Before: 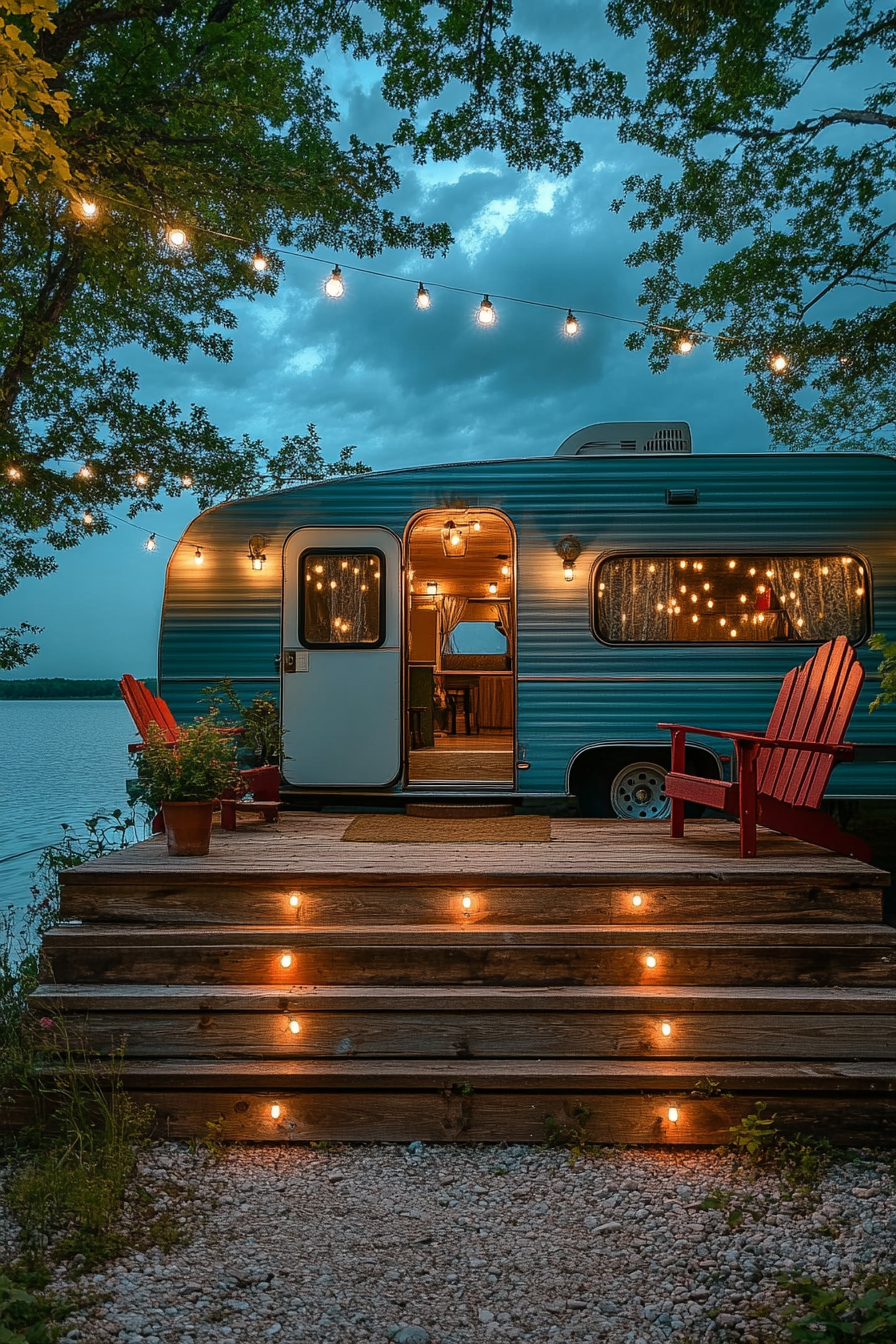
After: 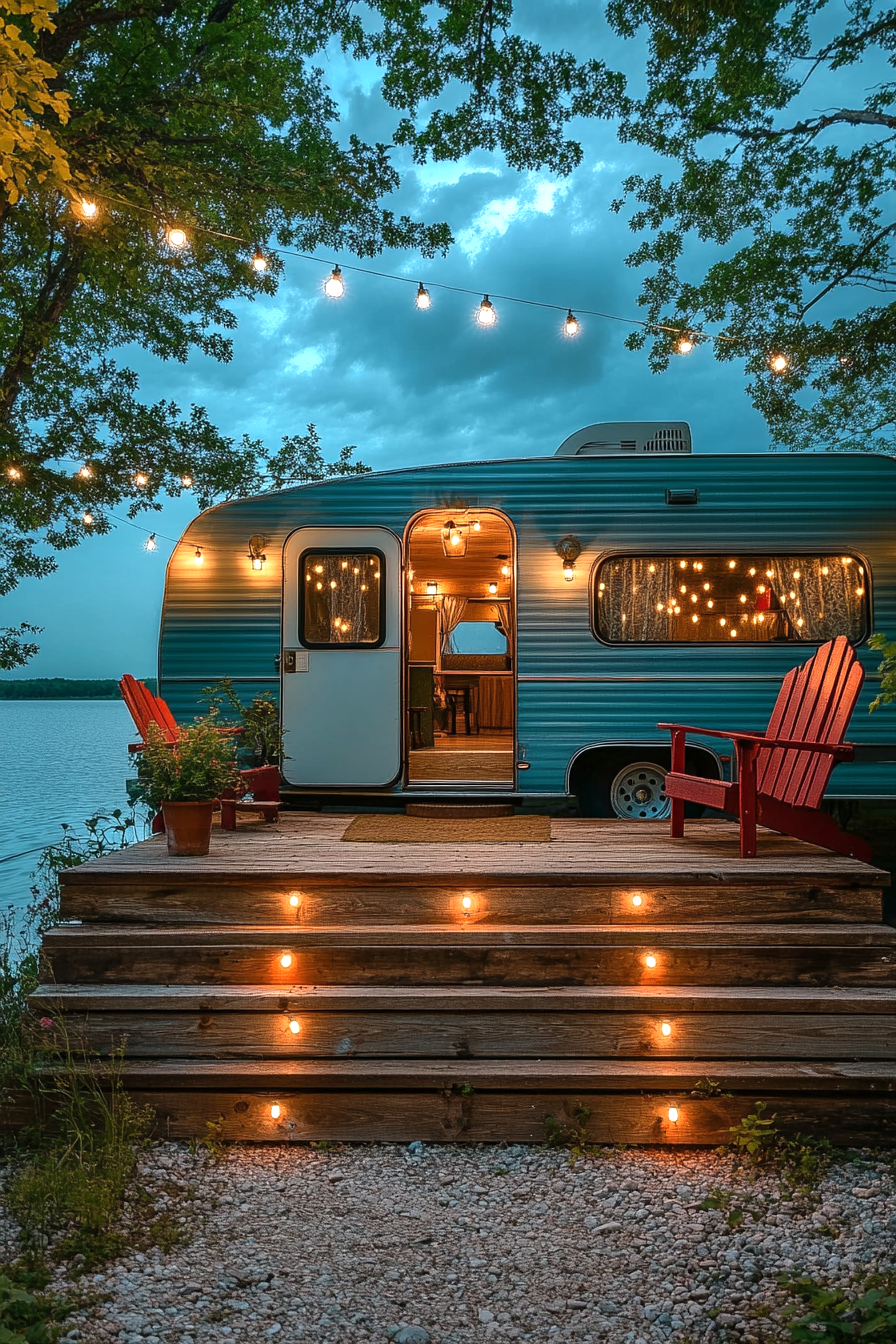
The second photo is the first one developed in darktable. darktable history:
exposure: exposure 0.445 EV, compensate exposure bias true, compensate highlight preservation false
